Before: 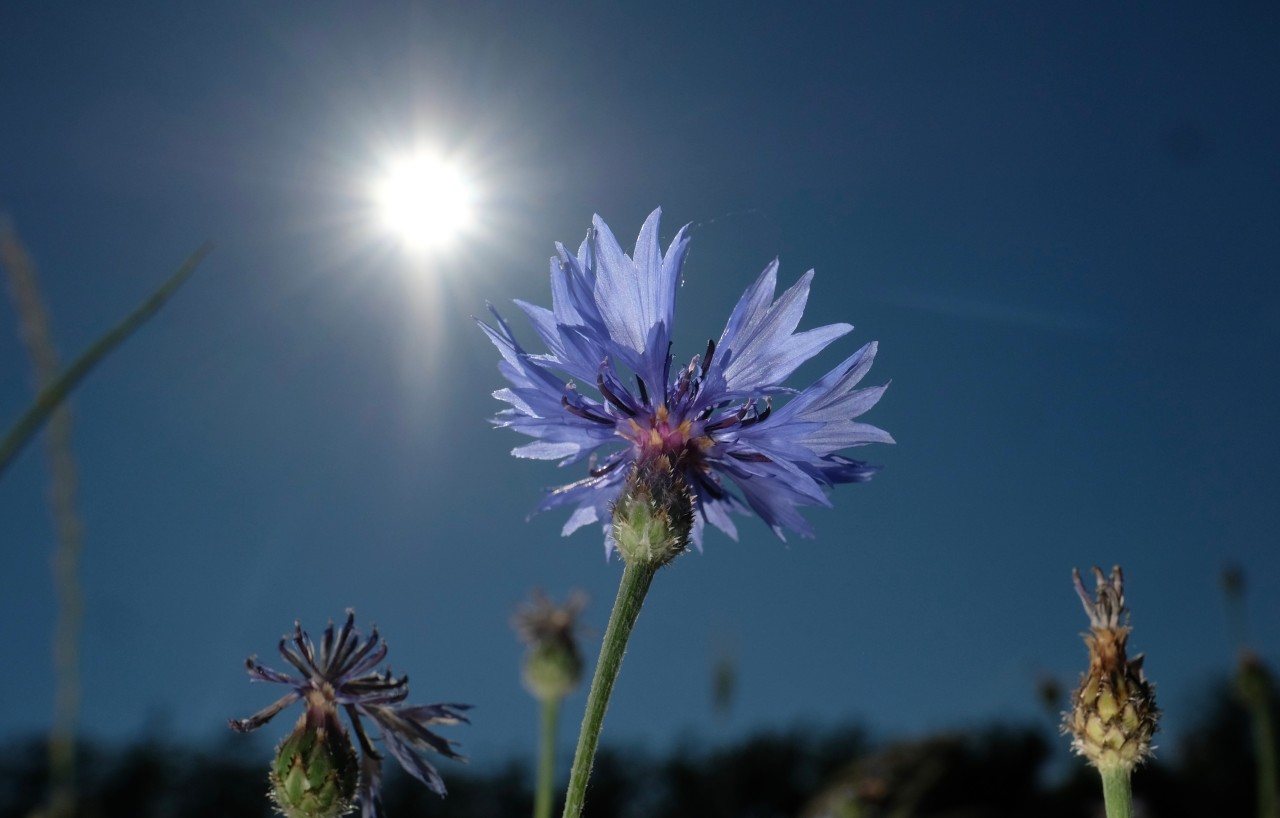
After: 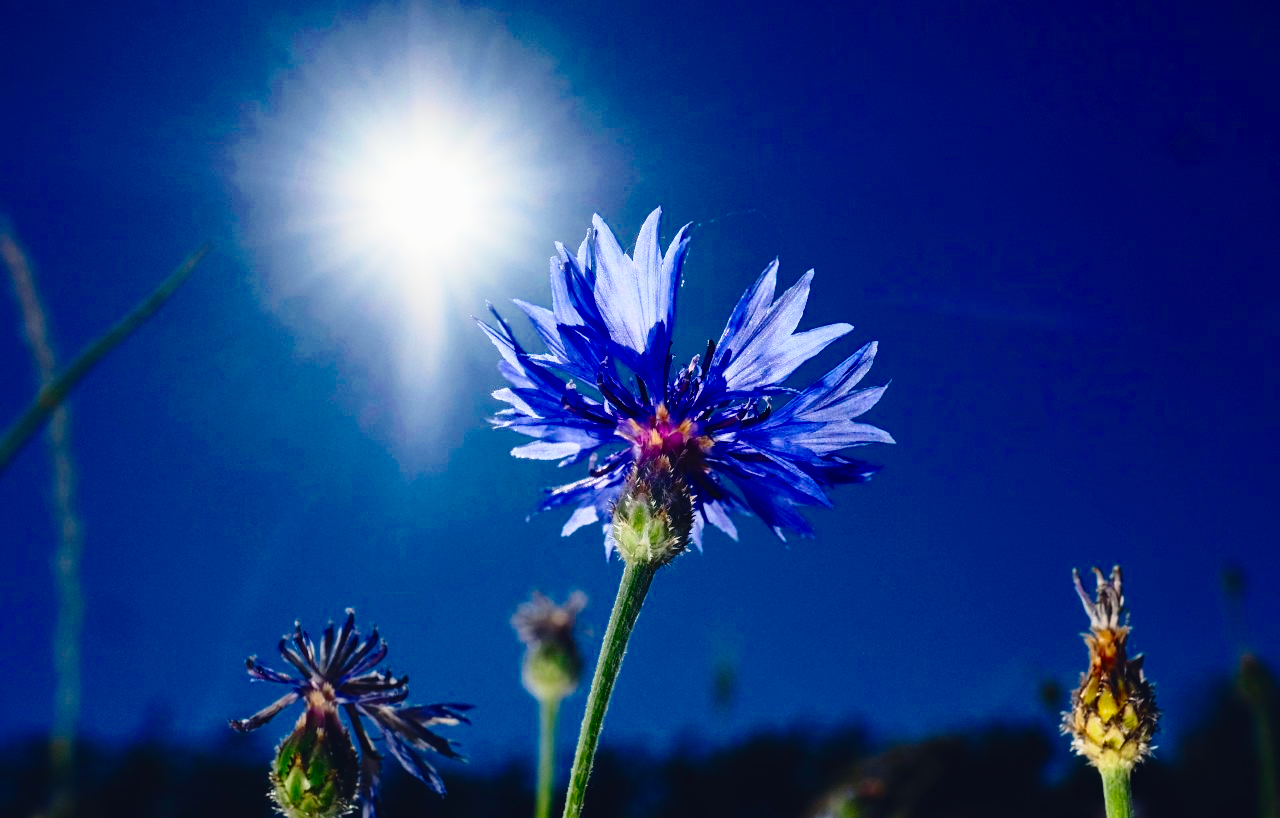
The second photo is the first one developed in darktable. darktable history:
local contrast: highlights 62%, shadows 104%, detail 106%, midtone range 0.536
base curve: curves: ch0 [(0, 0) (0.028, 0.03) (0.121, 0.232) (0.46, 0.748) (0.859, 0.968) (1, 1)], preserve colors none
color balance rgb: shadows lift › luminance -21.36%, shadows lift › chroma 6.503%, shadows lift › hue 267.64°, perceptual saturation grading › global saturation 30.636%, perceptual brilliance grading › global brilliance 18.057%, global vibrance 7.4%, saturation formula JzAzBz (2021)
contrast brightness saturation: contrast 0.206, brightness -0.103, saturation 0.206
exposure: black level correction -0.015, exposure -0.127 EV, compensate exposure bias true, compensate highlight preservation false
